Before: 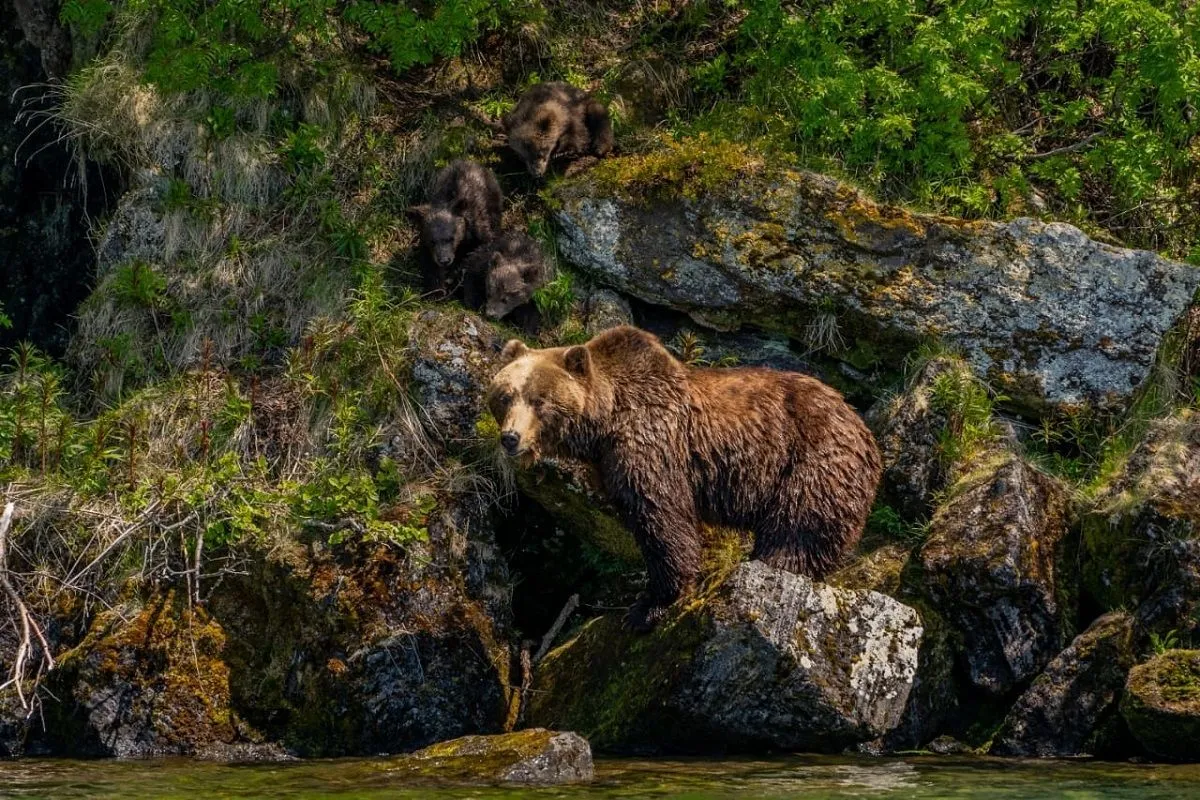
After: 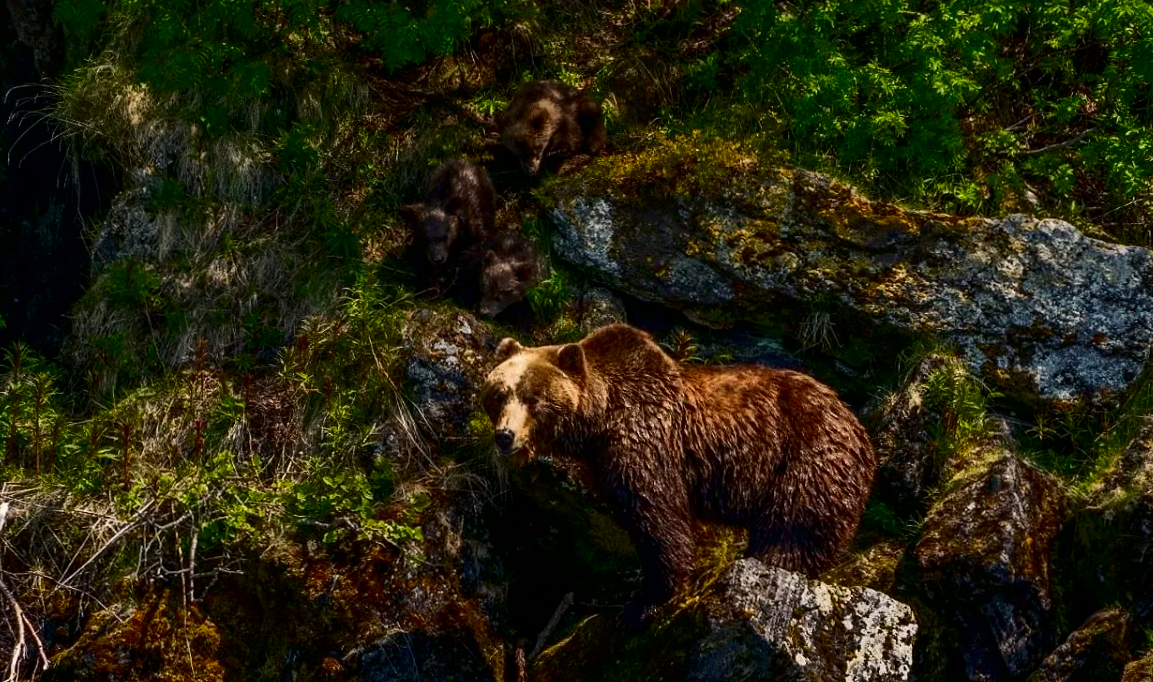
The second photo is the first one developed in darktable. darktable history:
crop and rotate: angle 0.2°, left 0.275%, right 3.127%, bottom 14.18%
contrast brightness saturation: contrast 0.22, brightness -0.19, saturation 0.24
